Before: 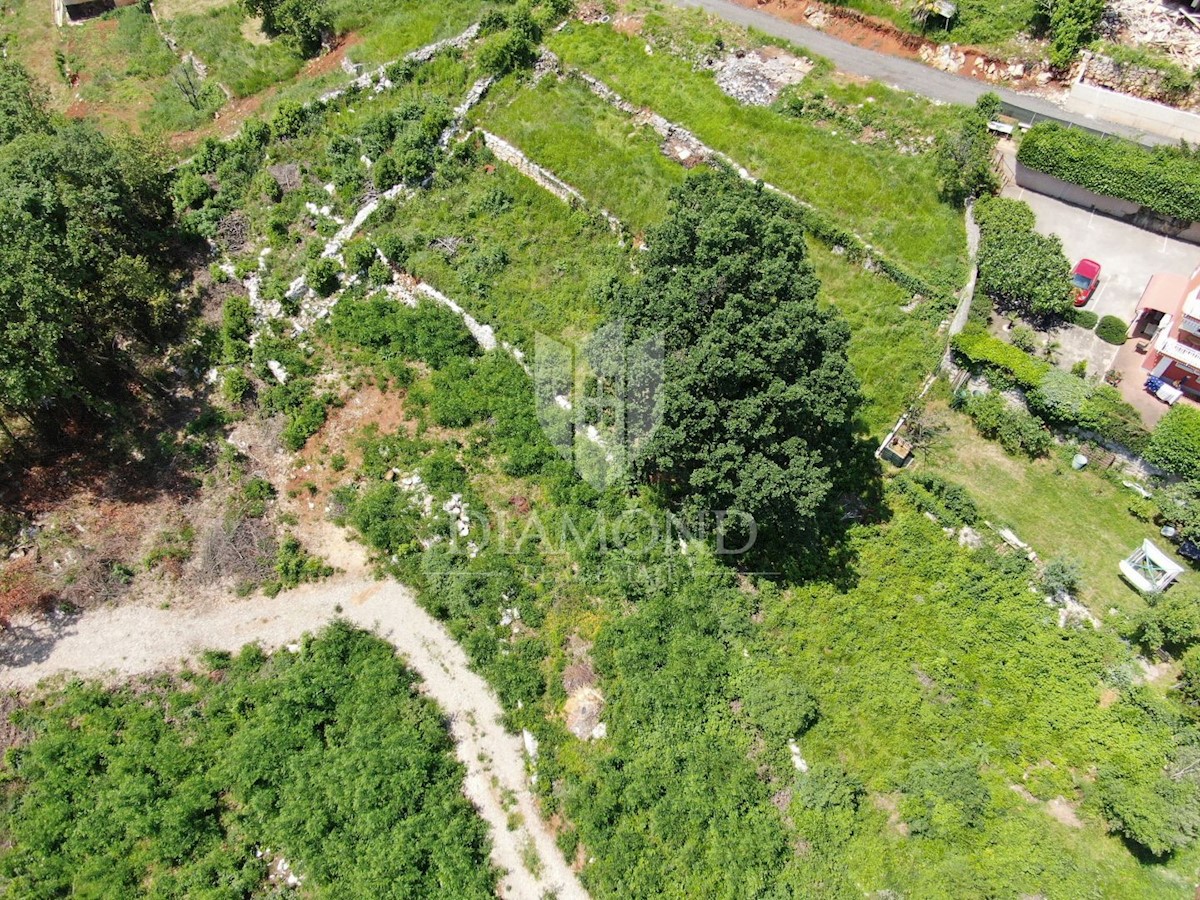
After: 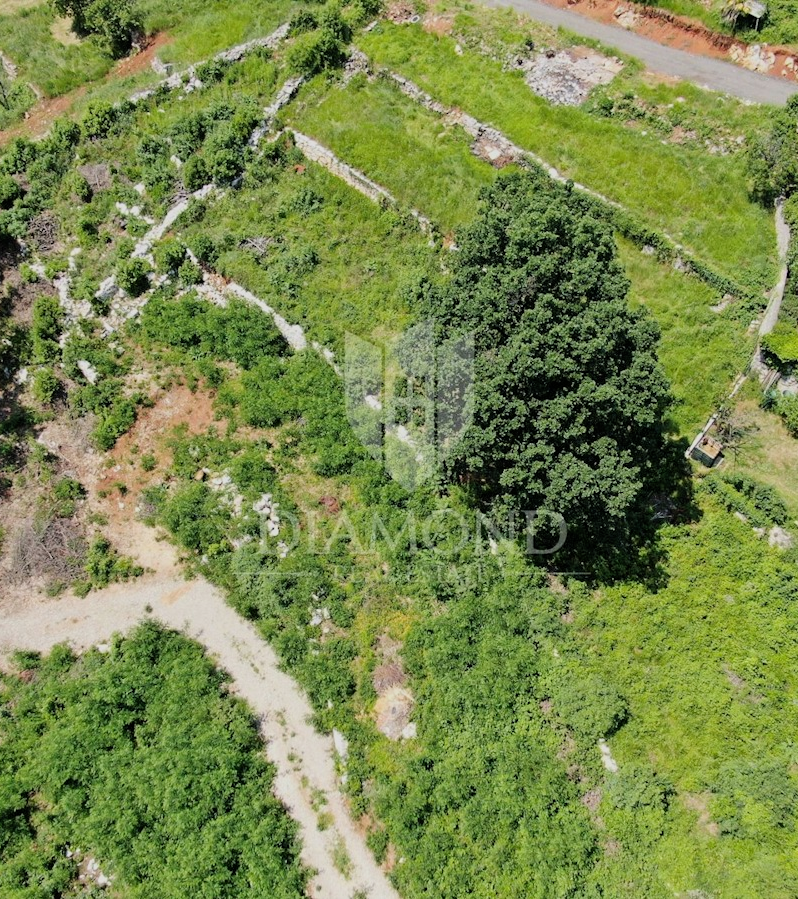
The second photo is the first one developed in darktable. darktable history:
crop and rotate: left 15.853%, right 17.599%
filmic rgb: black relative exposure -7.99 EV, white relative exposure 3.81 EV, hardness 4.34, color science v6 (2022)
